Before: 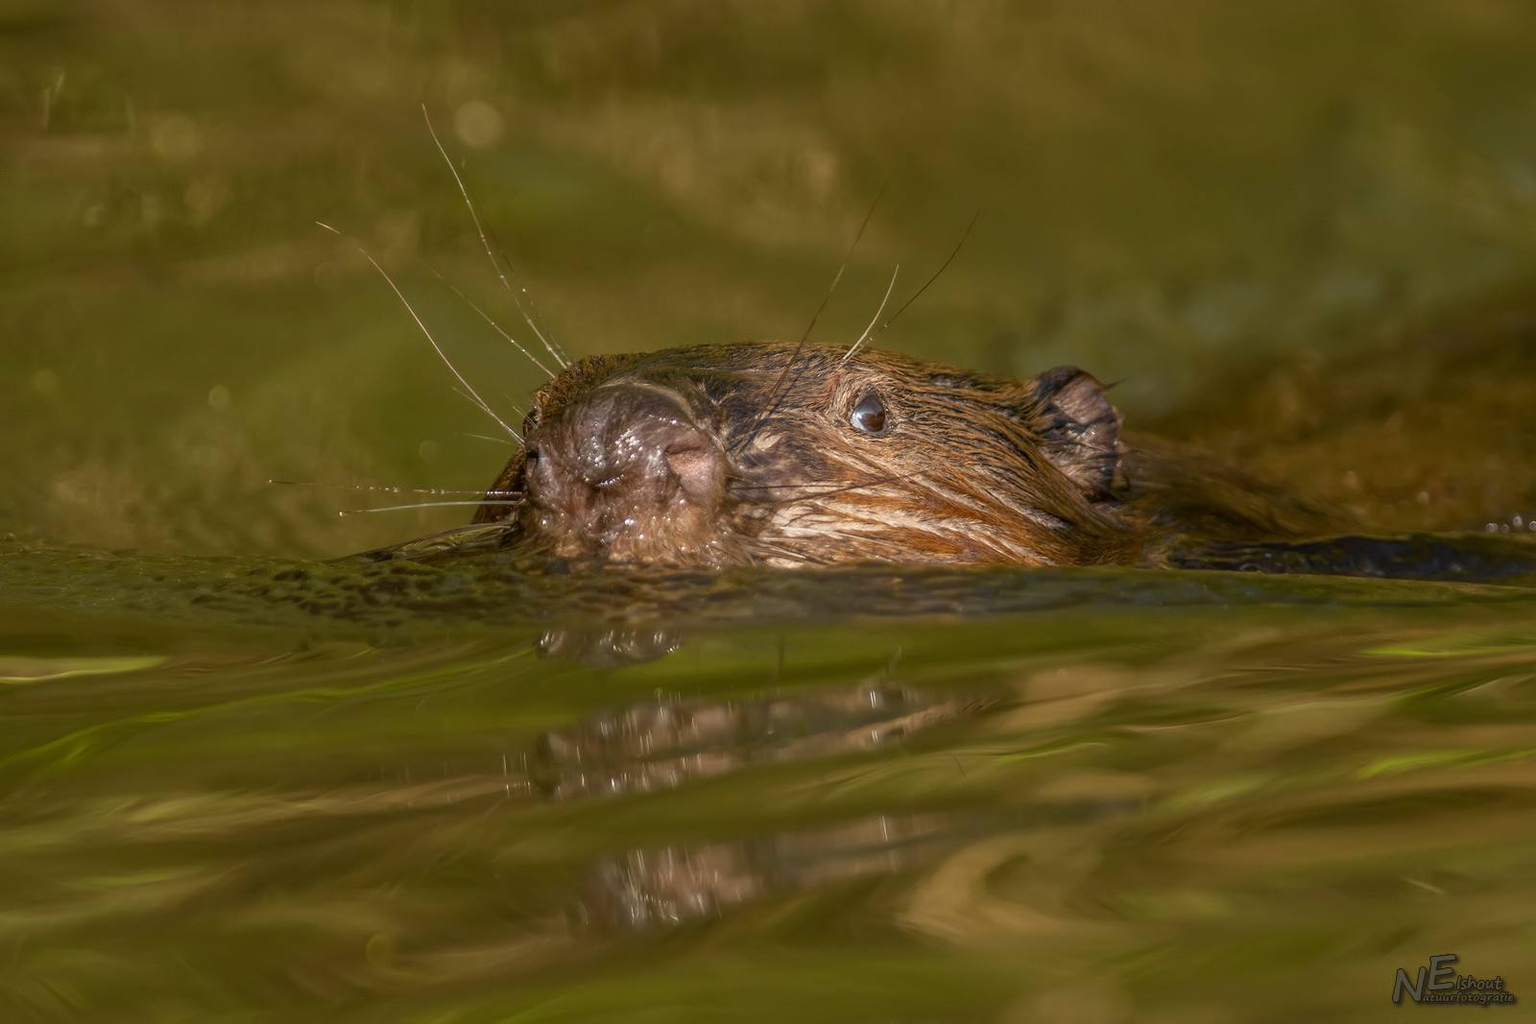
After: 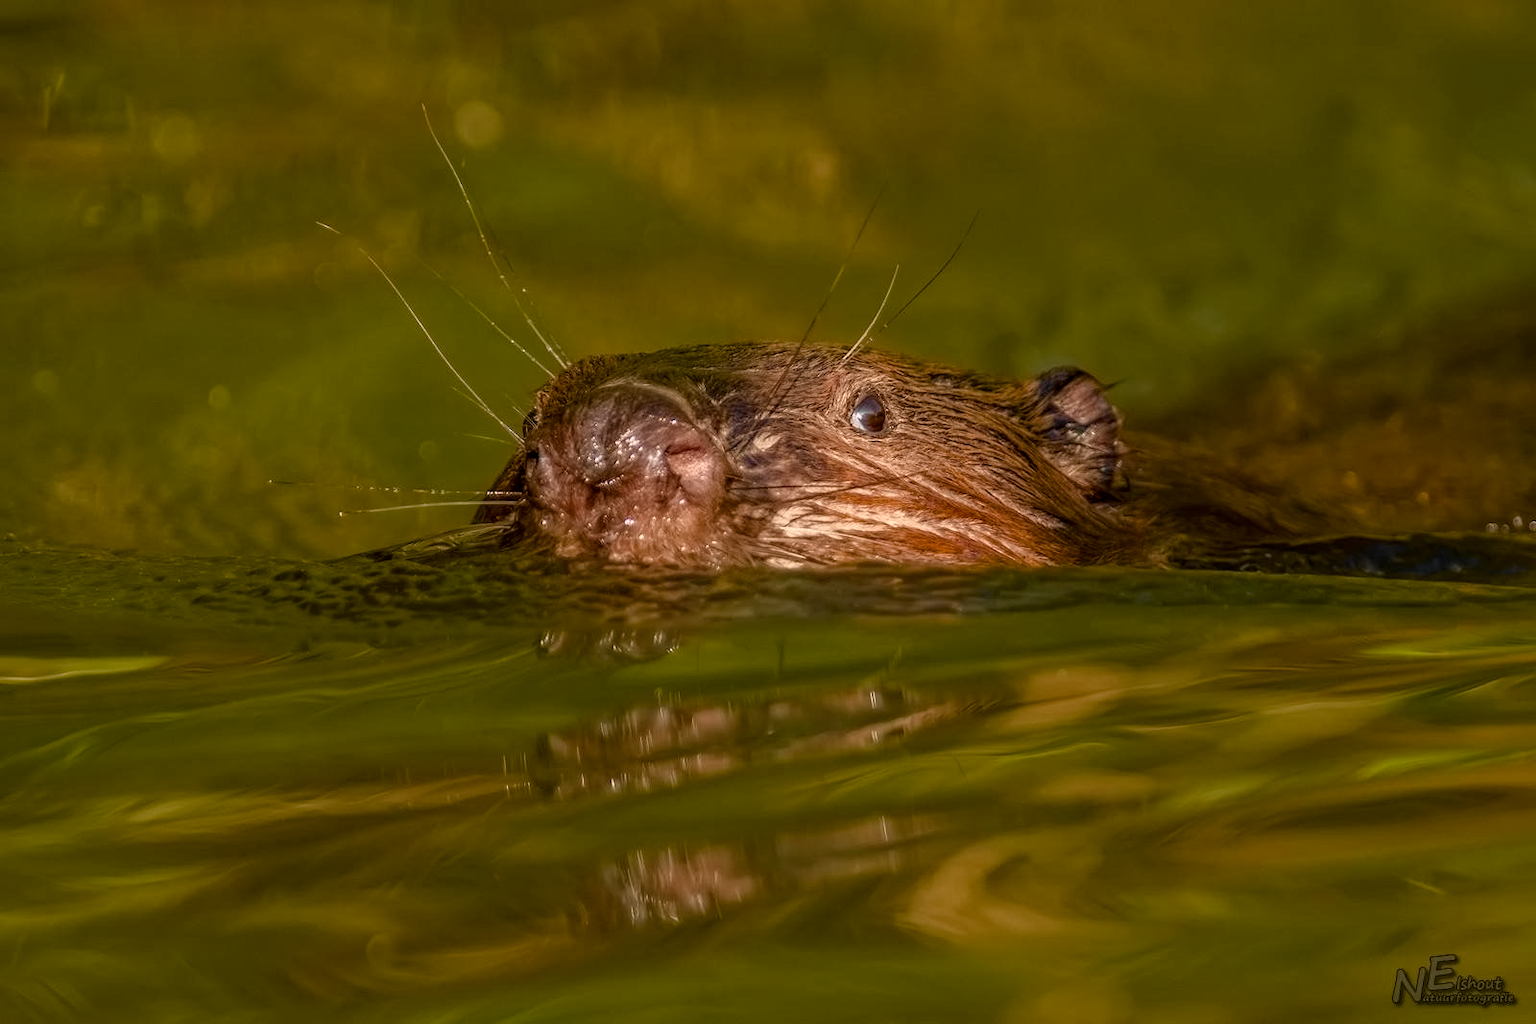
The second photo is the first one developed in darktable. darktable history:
haze removal: compatibility mode true, adaptive false
contrast equalizer: y [[0.5 ×6], [0.5 ×6], [0.5 ×6], [0 ×6], [0, 0.039, 0.251, 0.29, 0.293, 0.292]]
tone curve: curves: ch0 [(0, 0) (0.058, 0.027) (0.214, 0.183) (0.304, 0.288) (0.561, 0.554) (0.687, 0.677) (0.768, 0.768) (0.858, 0.861) (0.986, 0.957)]; ch1 [(0, 0) (0.172, 0.123) (0.312, 0.296) (0.437, 0.429) (0.471, 0.469) (0.502, 0.5) (0.513, 0.515) (0.583, 0.604) (0.631, 0.659) (0.703, 0.721) (0.889, 0.924) (1, 1)]; ch2 [(0, 0) (0.411, 0.424) (0.485, 0.497) (0.502, 0.5) (0.517, 0.511) (0.566, 0.573) (0.622, 0.613) (0.709, 0.677) (1, 1)], color space Lab, independent channels, preserve colors none
color balance rgb: highlights gain › chroma 2.002%, highlights gain › hue 71.98°, linear chroma grading › mid-tones 7.223%, perceptual saturation grading › global saturation 20%, perceptual saturation grading › highlights -25.9%, perceptual saturation grading › shadows 50.043%
